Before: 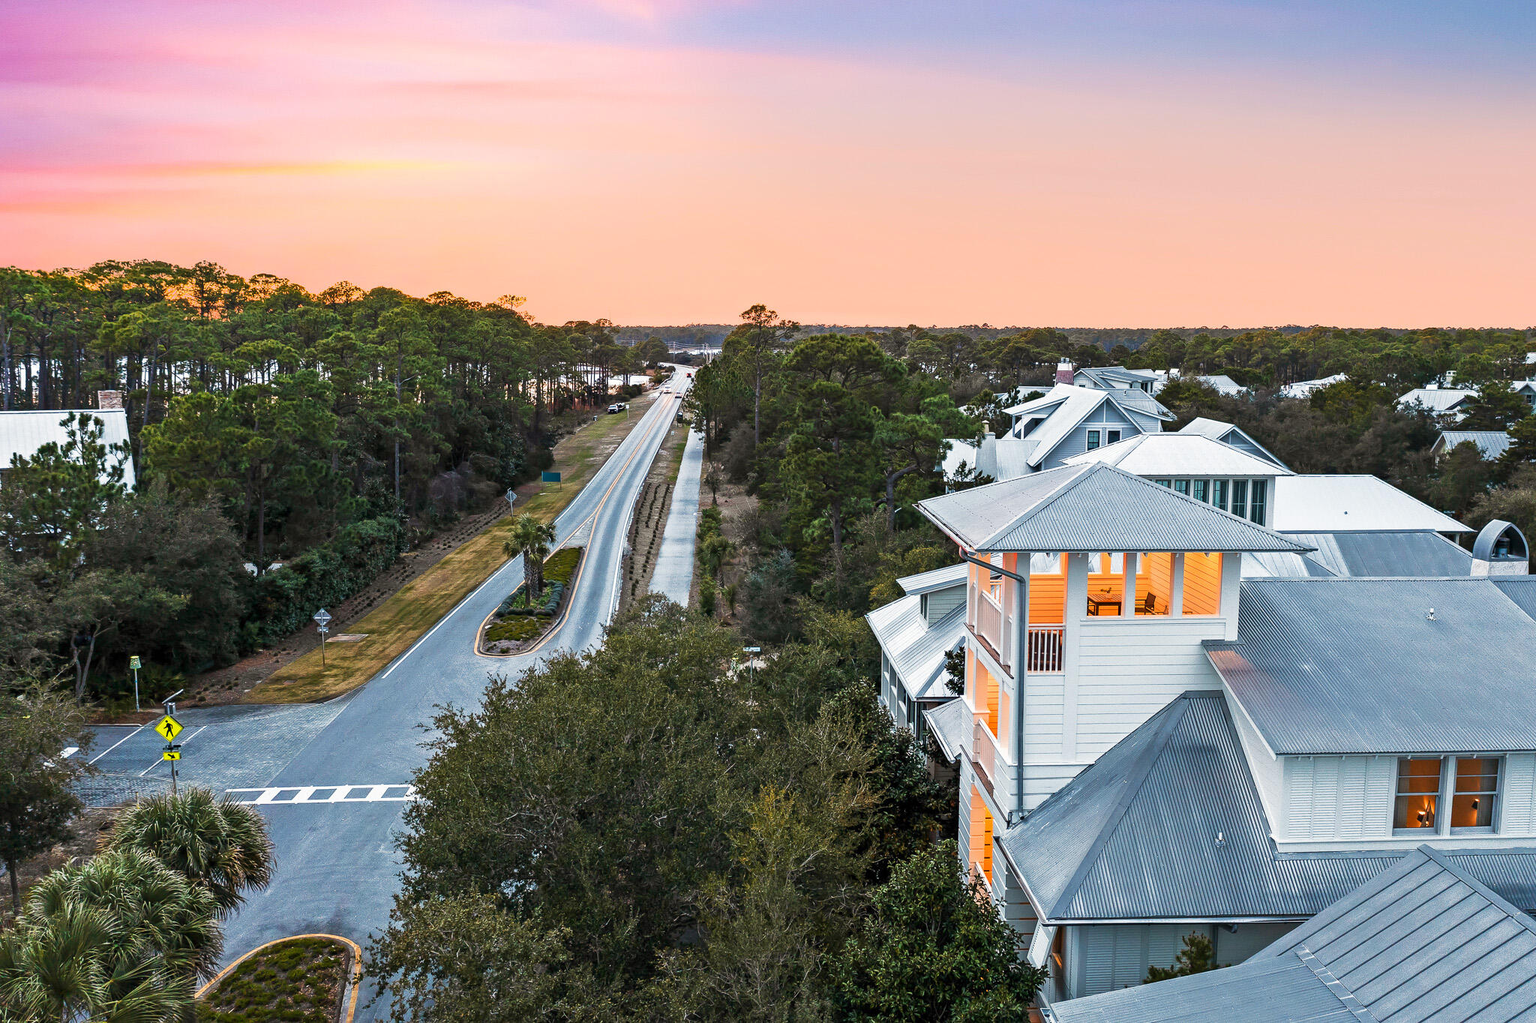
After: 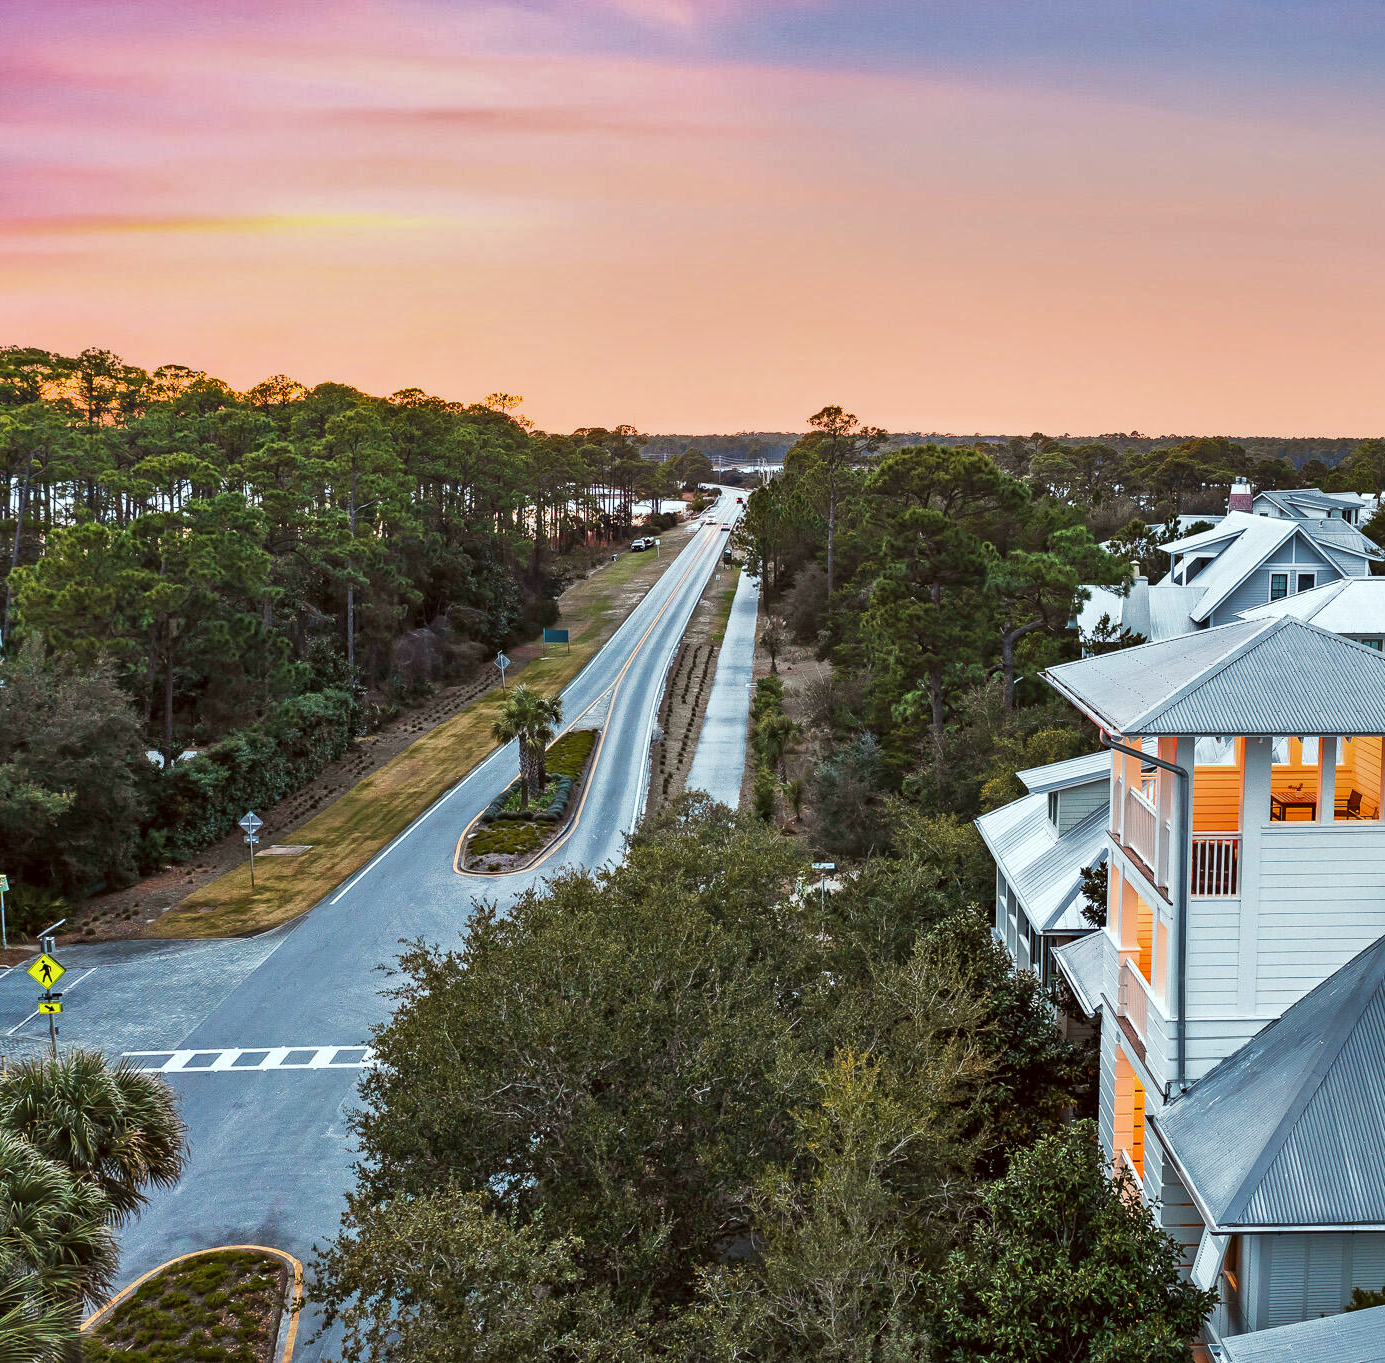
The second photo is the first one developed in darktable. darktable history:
shadows and highlights: radius 119.36, shadows 41.87, highlights -62.18, highlights color adjustment 56.69%, soften with gaussian
color correction: highlights a* -4.94, highlights b* -3.16, shadows a* 4.13, shadows b* 4.14
crop and rotate: left 8.768%, right 23.574%
